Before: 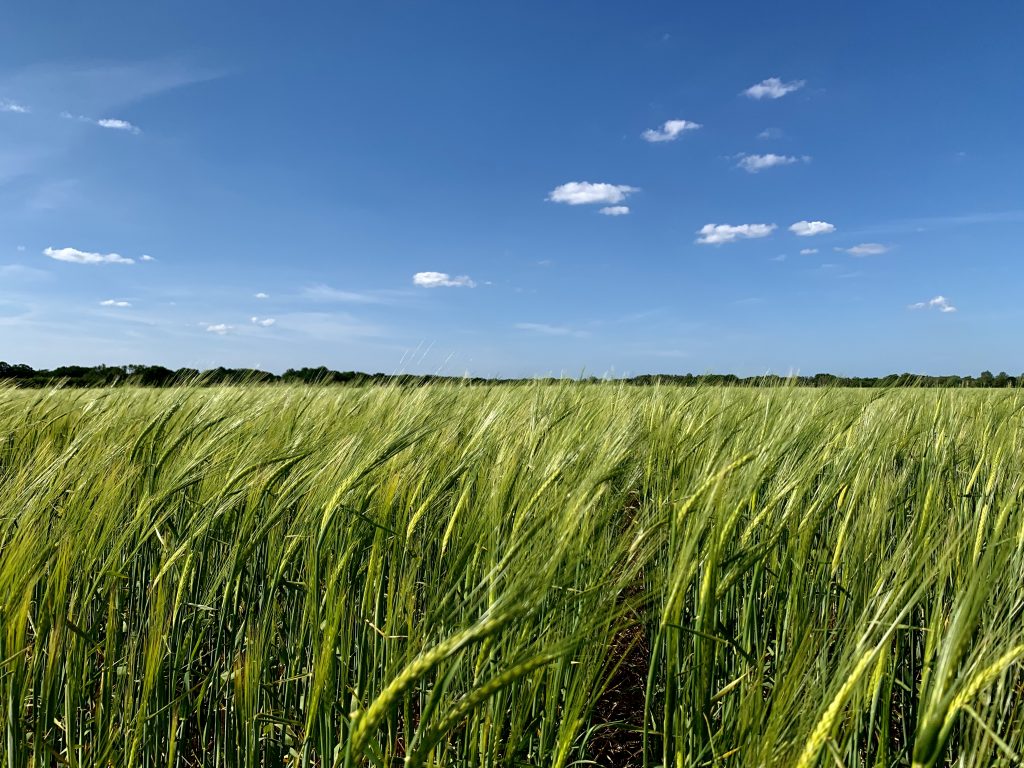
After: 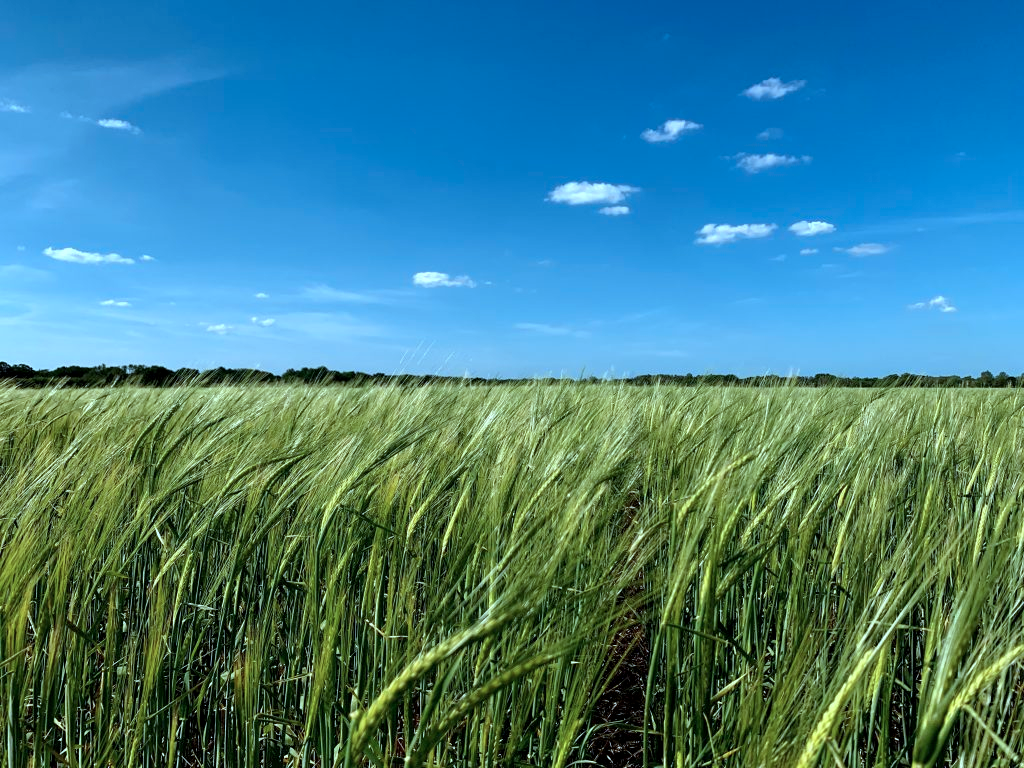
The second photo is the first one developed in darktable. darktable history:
local contrast: highlights 102%, shadows 100%, detail 119%, midtone range 0.2
color correction: highlights a* -10.72, highlights b* -19.45
